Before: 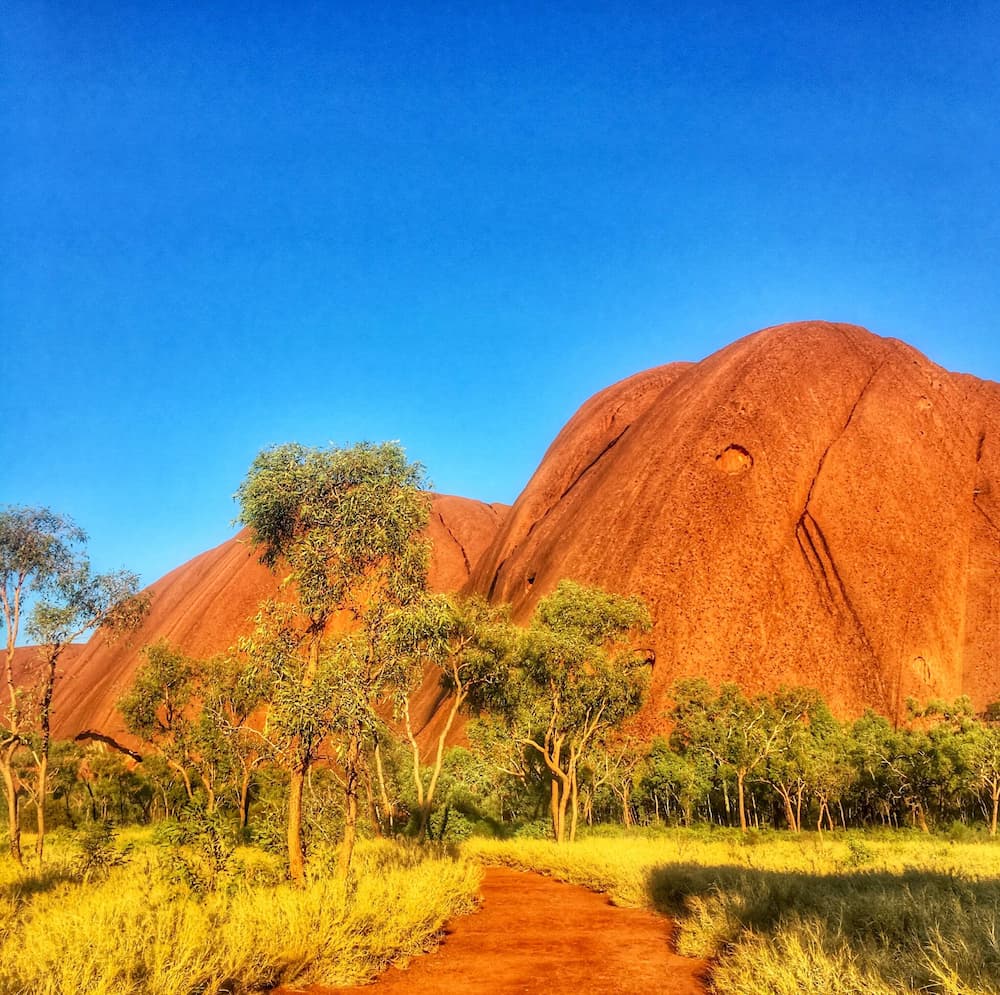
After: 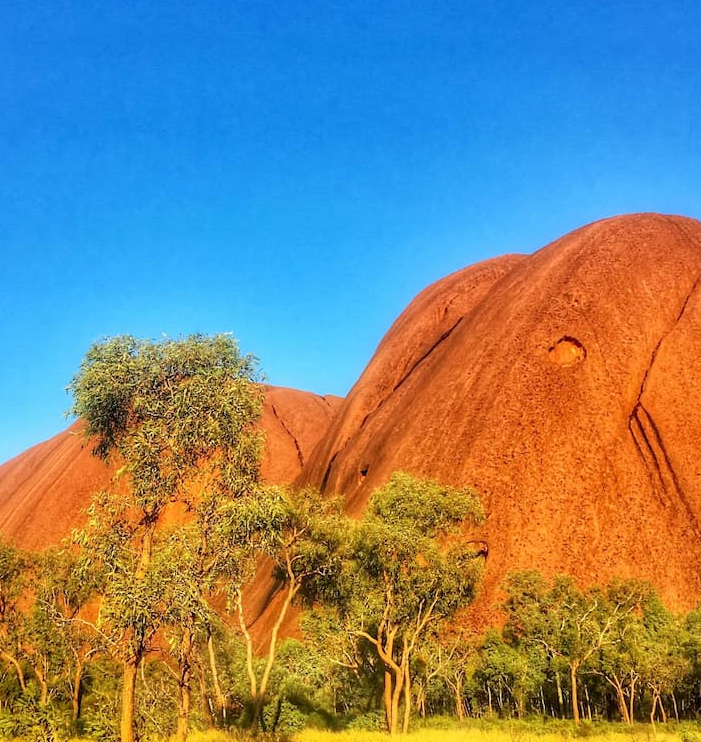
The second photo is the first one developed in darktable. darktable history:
crop and rotate: left 16.8%, top 10.923%, right 13.001%, bottom 14.457%
